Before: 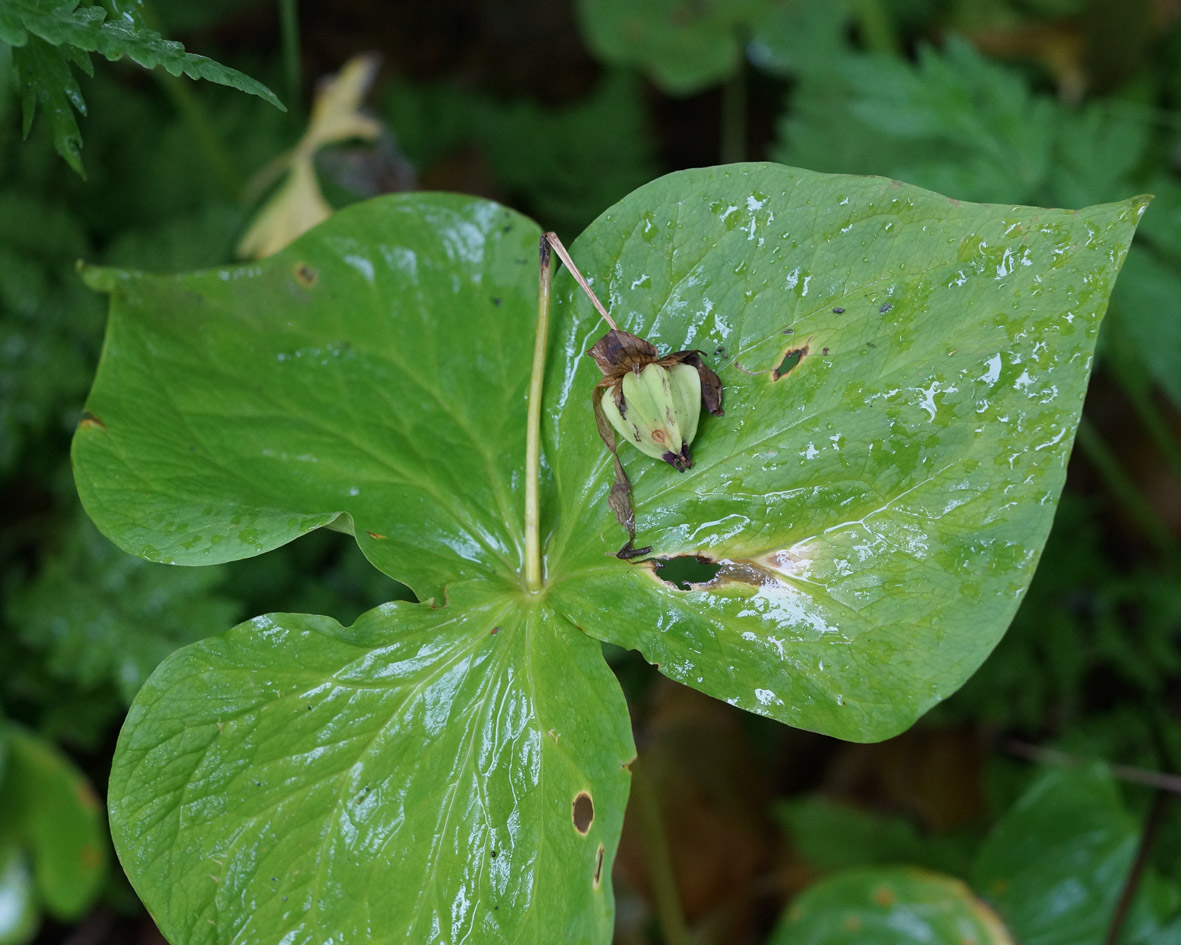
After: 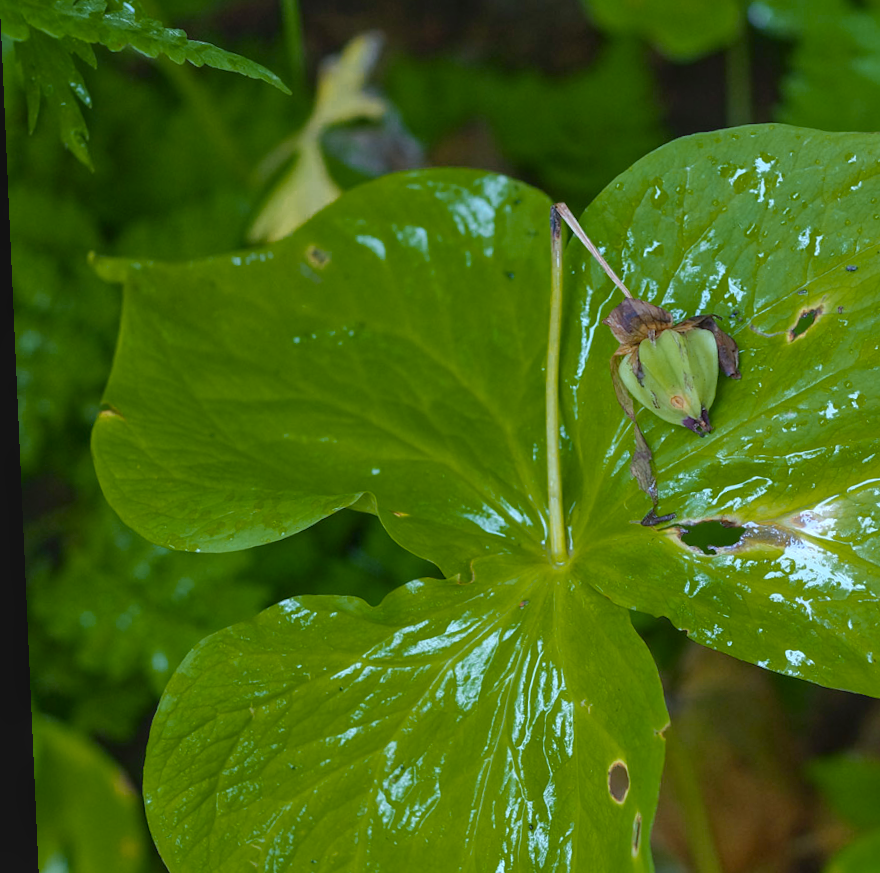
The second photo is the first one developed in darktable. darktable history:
lowpass: radius 0.1, contrast 0.85, saturation 1.1, unbound 0
tone equalizer: -8 EV 0.25 EV, -7 EV 0.417 EV, -6 EV 0.417 EV, -5 EV 0.25 EV, -3 EV -0.25 EV, -2 EV -0.417 EV, -1 EV -0.417 EV, +0 EV -0.25 EV, edges refinement/feathering 500, mask exposure compensation -1.57 EV, preserve details guided filter
rotate and perspective: rotation -2.56°, automatic cropping off
color zones: curves: ch0 [(0.099, 0.624) (0.257, 0.596) (0.384, 0.376) (0.529, 0.492) (0.697, 0.564) (0.768, 0.532) (0.908, 0.644)]; ch1 [(0.112, 0.564) (0.254, 0.612) (0.432, 0.676) (0.592, 0.456) (0.743, 0.684) (0.888, 0.536)]; ch2 [(0.25, 0.5) (0.469, 0.36) (0.75, 0.5)]
crop: top 5.803%, right 27.864%, bottom 5.804%
white balance: red 0.925, blue 1.046
exposure: exposure 0.507 EV, compensate highlight preservation false
local contrast: on, module defaults
